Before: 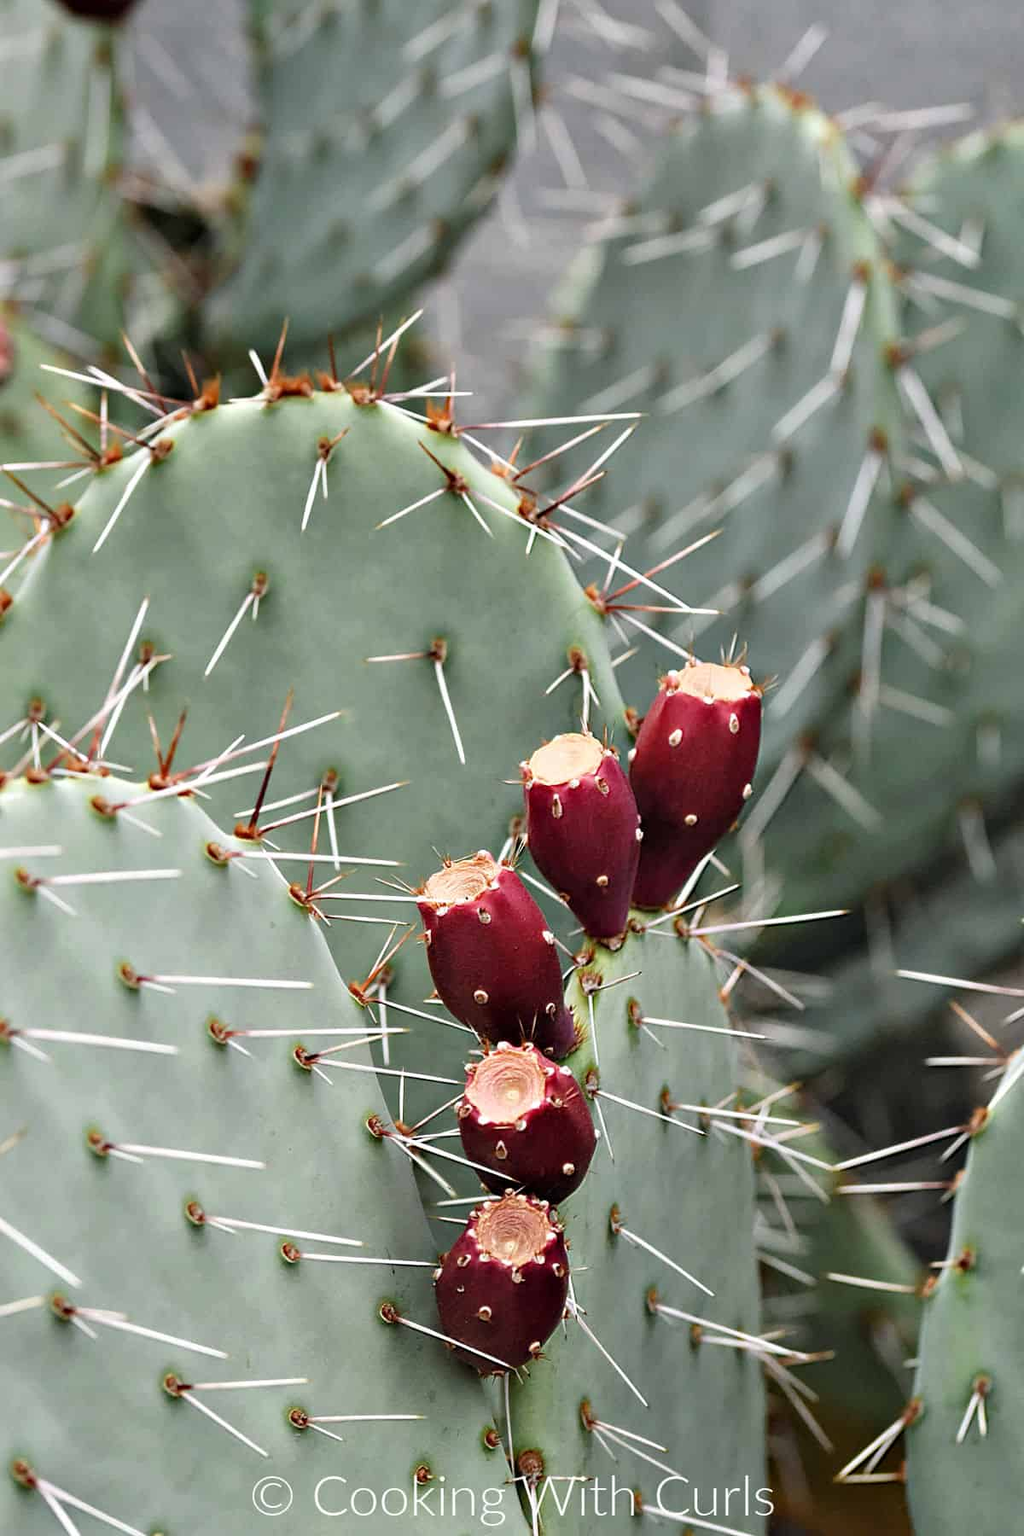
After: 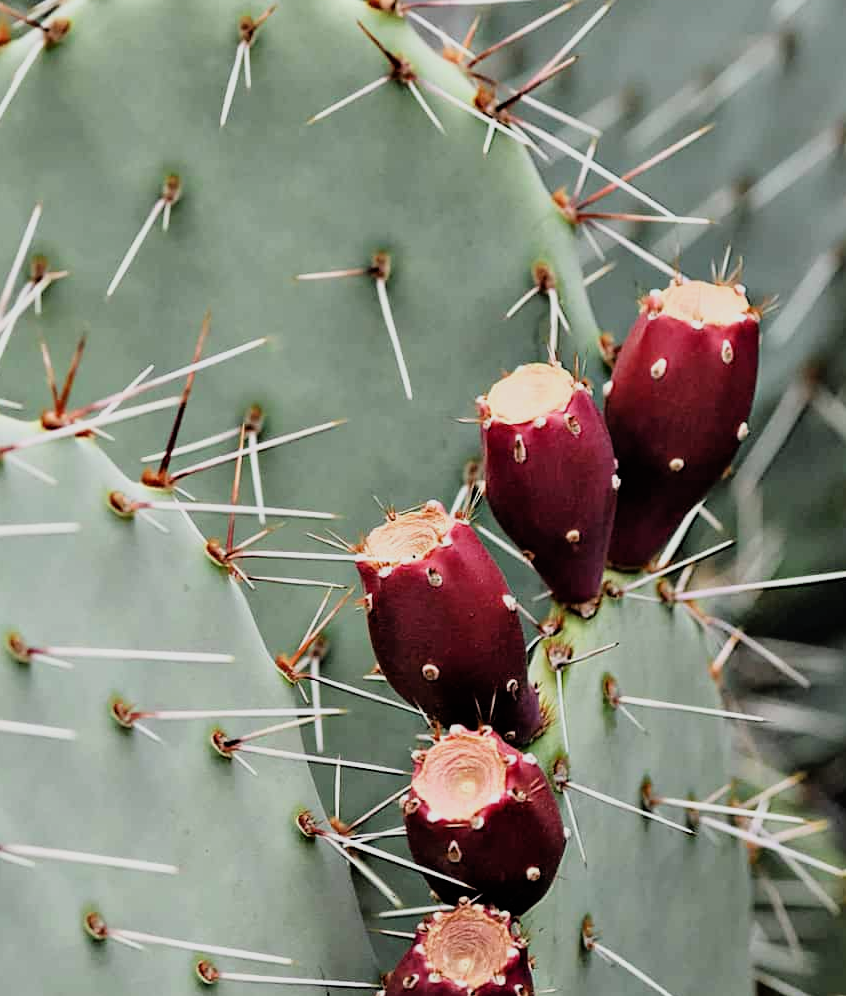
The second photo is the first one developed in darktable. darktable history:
crop: left 11.123%, top 27.61%, right 18.3%, bottom 17.034%
filmic rgb: black relative exposure -7.75 EV, white relative exposure 4.4 EV, threshold 3 EV, hardness 3.76, latitude 50%, contrast 1.1, color science v5 (2021), contrast in shadows safe, contrast in highlights safe, enable highlight reconstruction true
